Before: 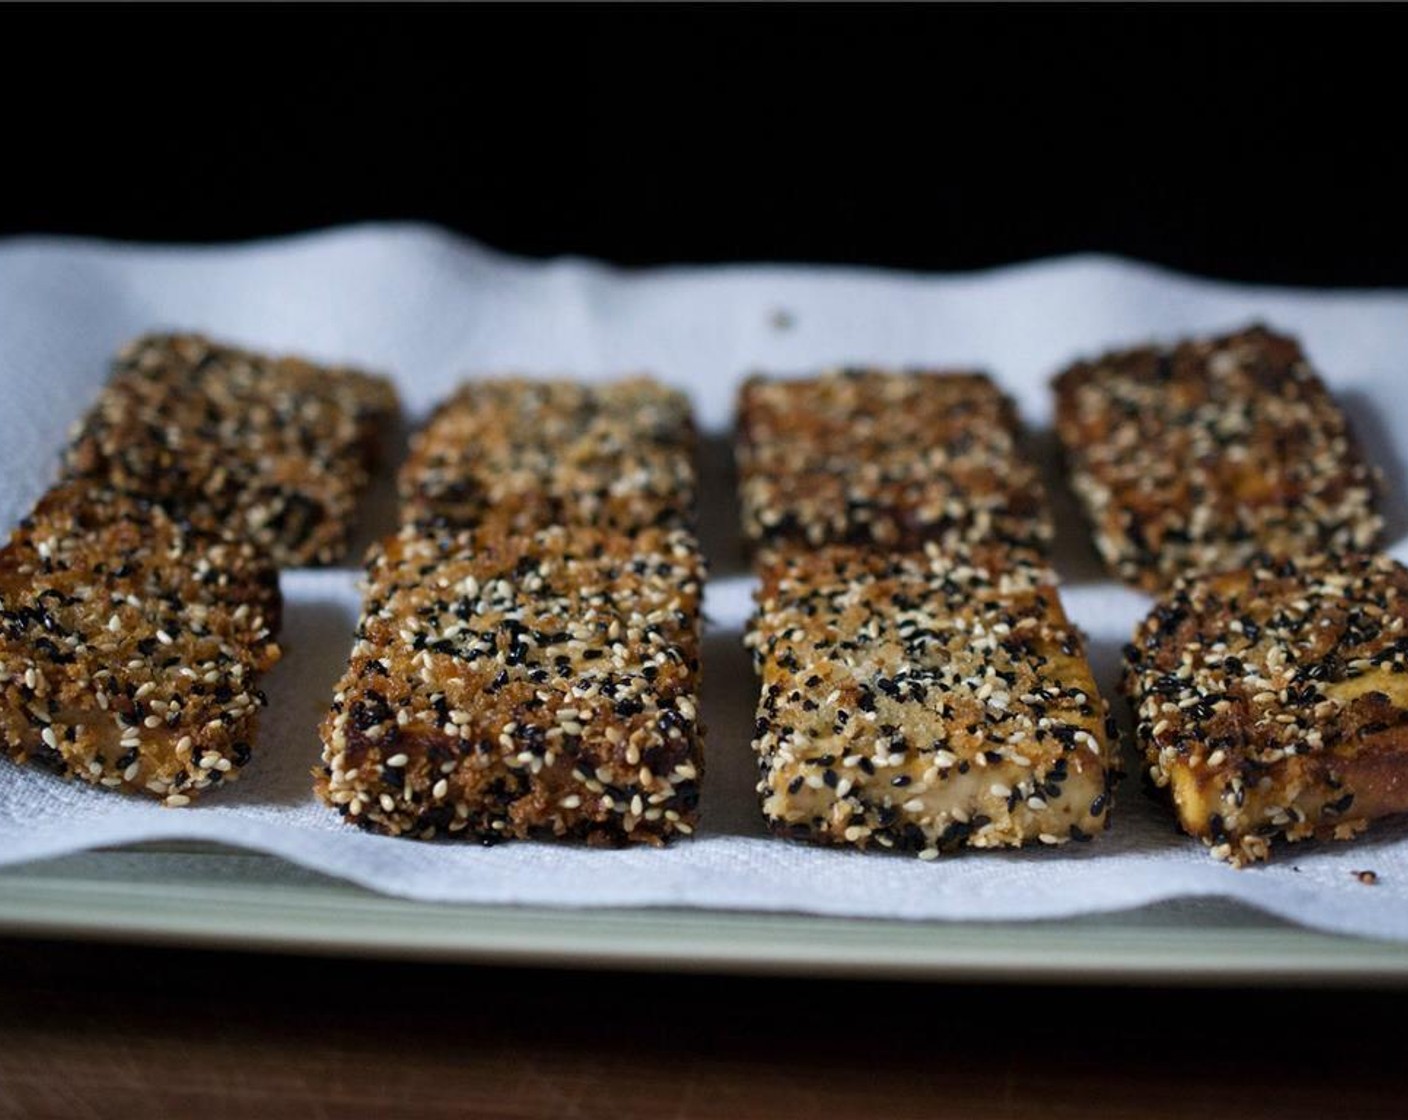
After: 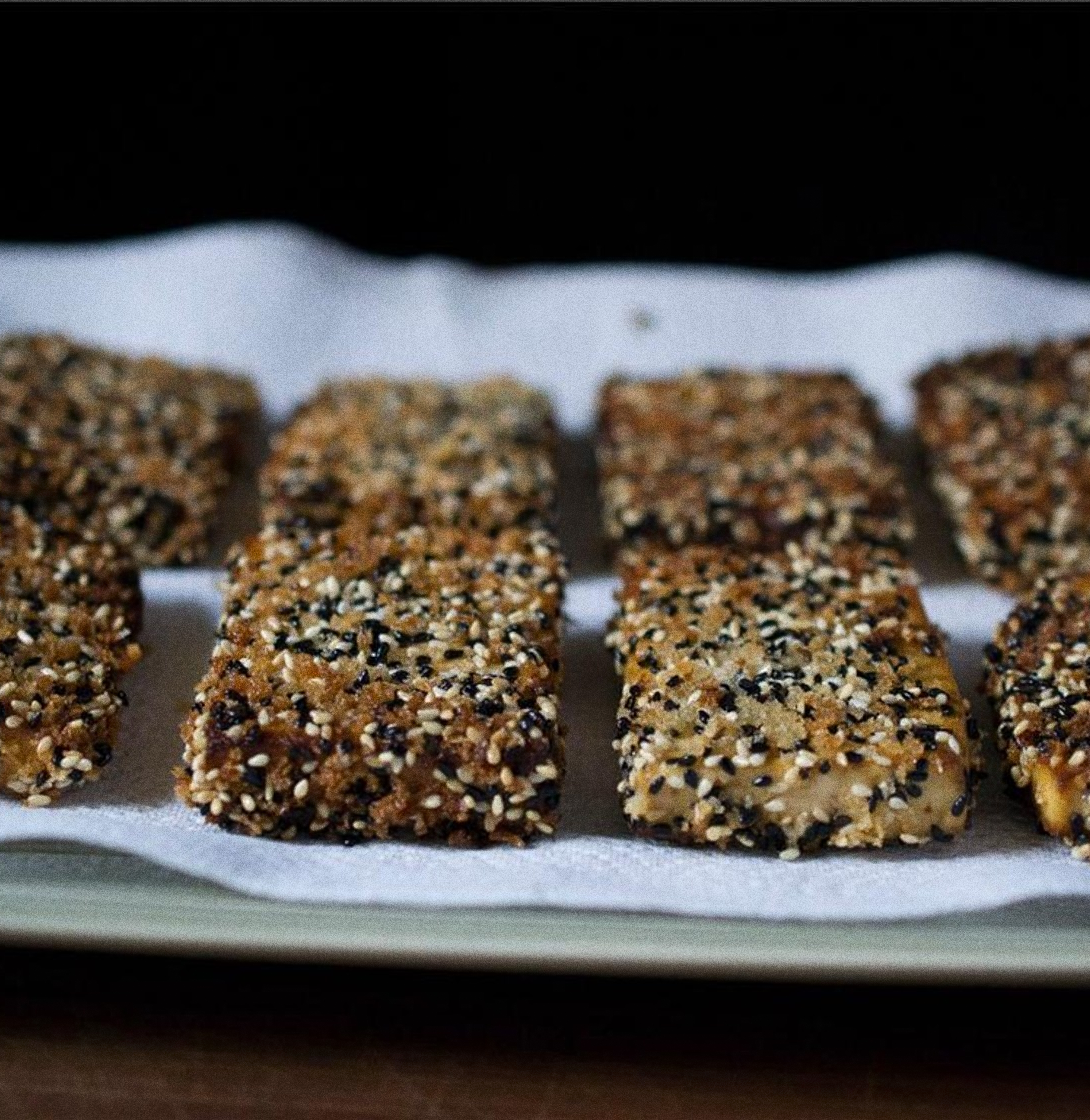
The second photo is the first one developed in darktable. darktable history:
crop: left 9.88%, right 12.664%
grain: coarseness 0.09 ISO, strength 40%
